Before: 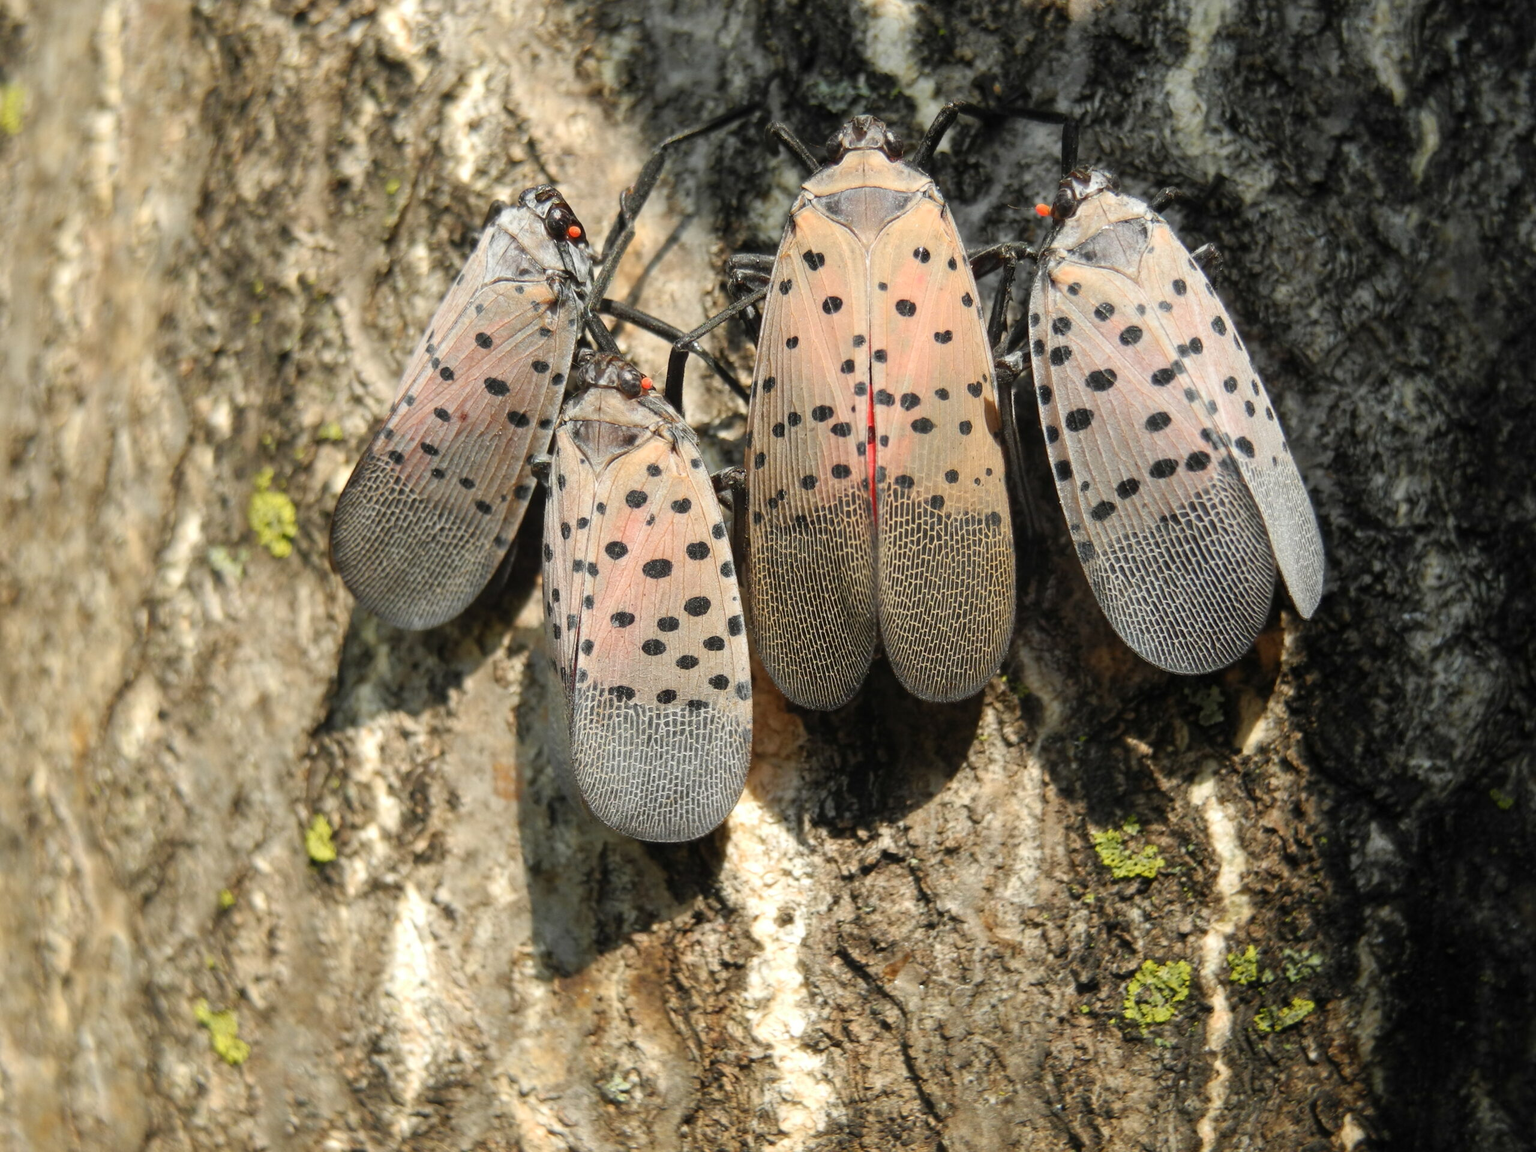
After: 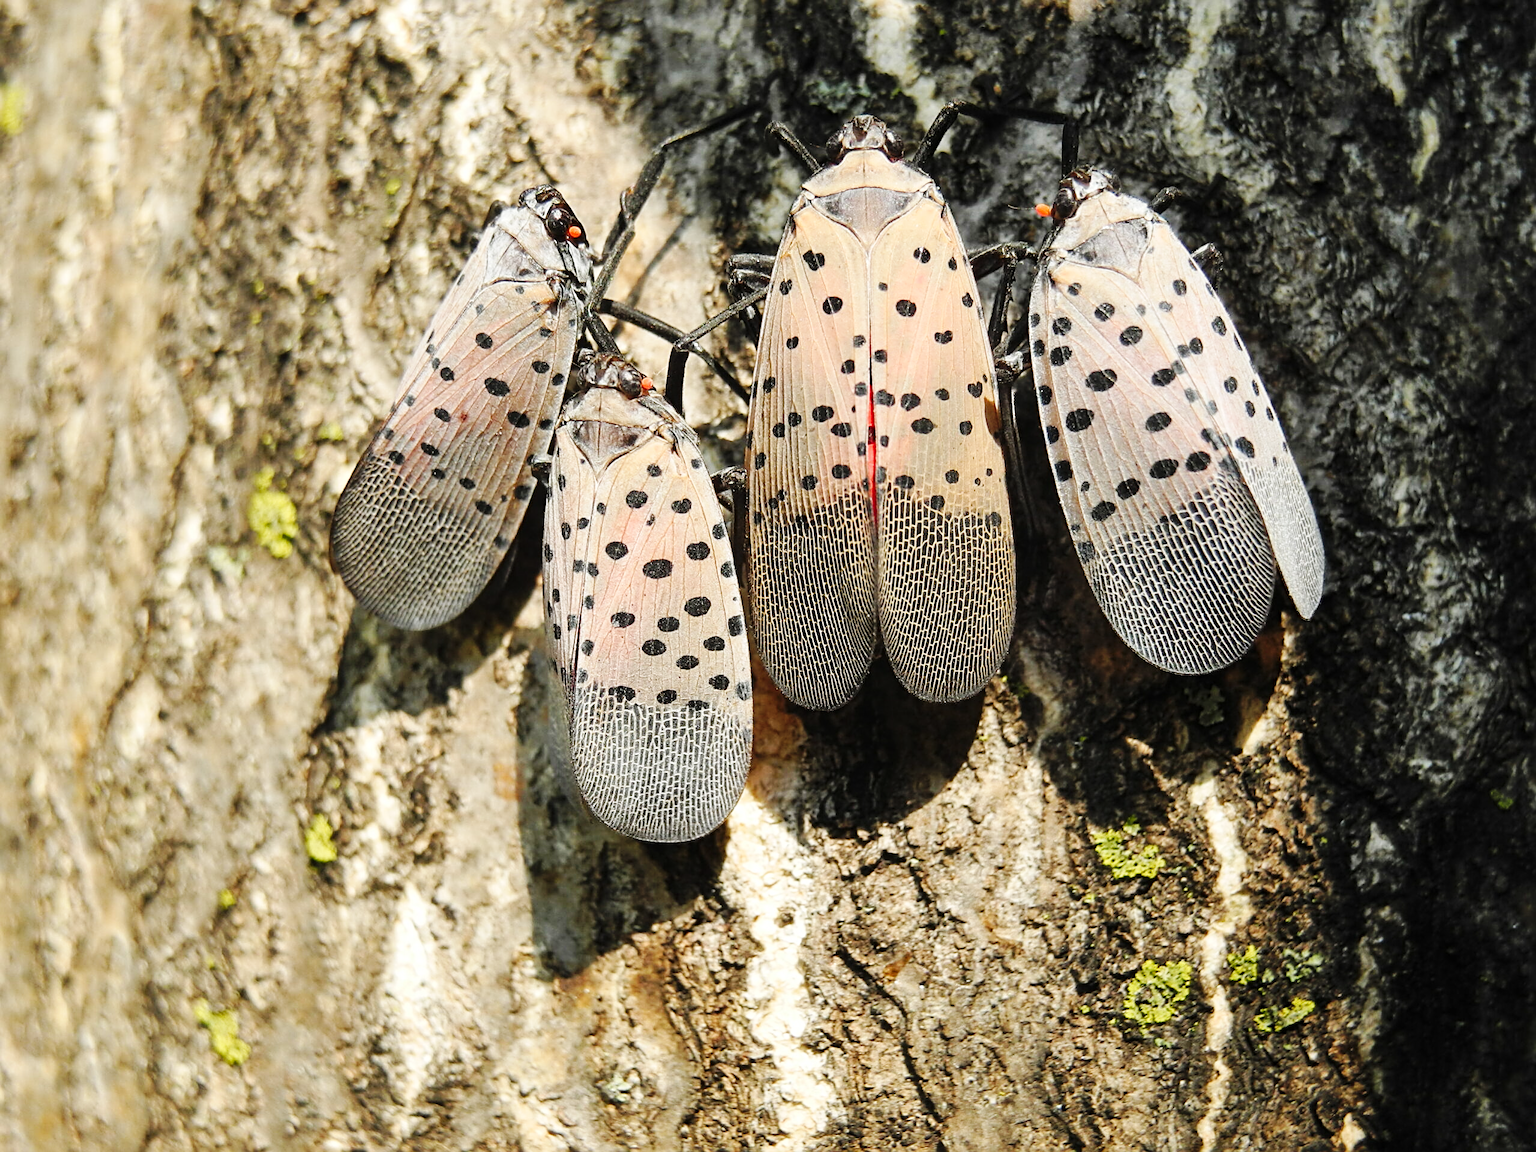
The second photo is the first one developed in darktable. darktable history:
sharpen: radius 2.648, amount 0.665
shadows and highlights: shadows 36.84, highlights -27.68, soften with gaussian
base curve: curves: ch0 [(0, 0) (0.032, 0.025) (0.121, 0.166) (0.206, 0.329) (0.605, 0.79) (1, 1)], preserve colors none
